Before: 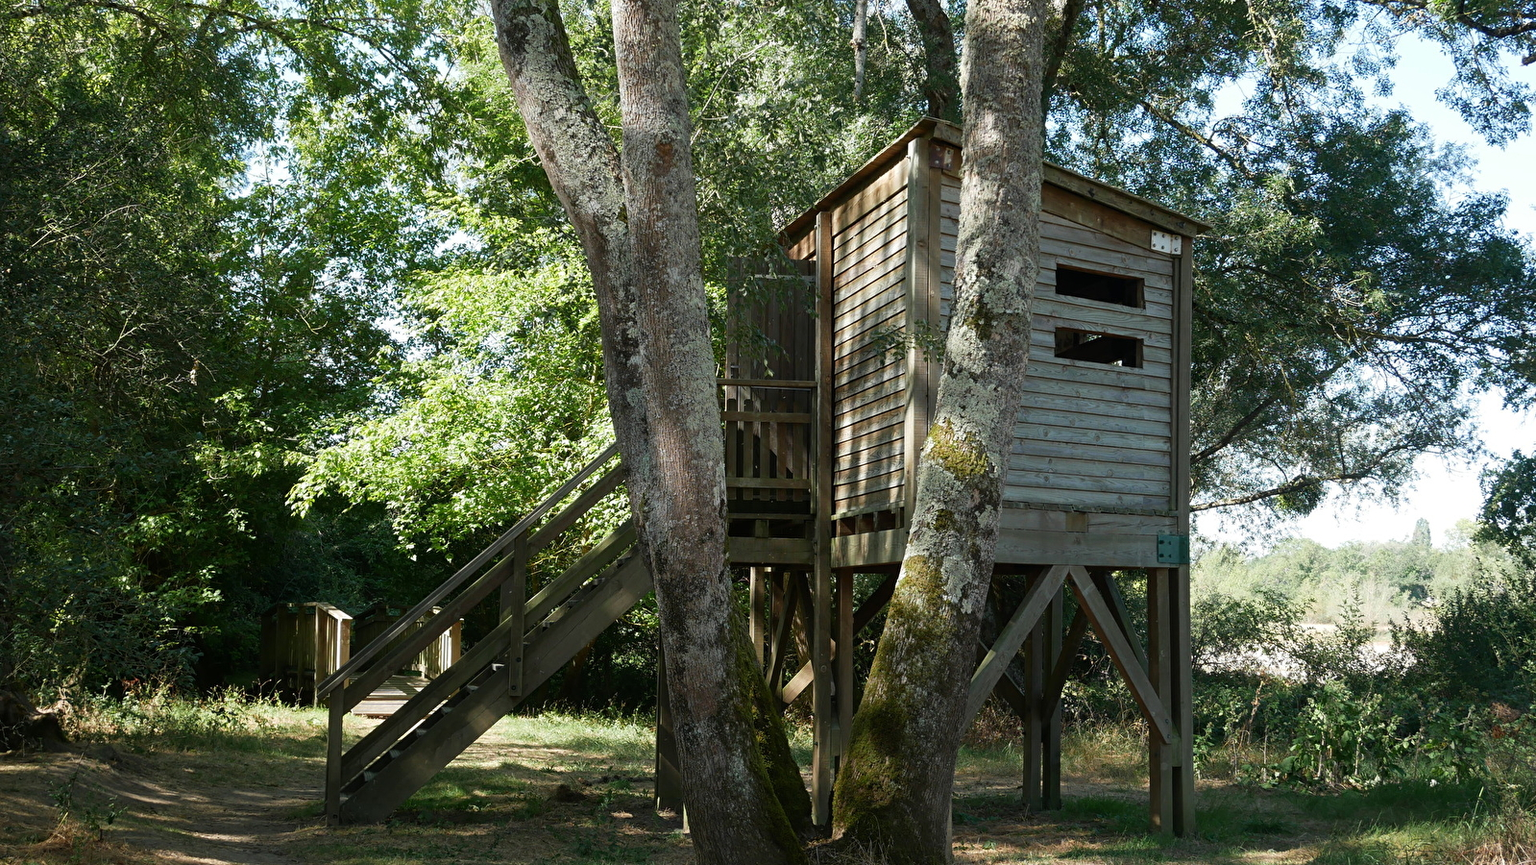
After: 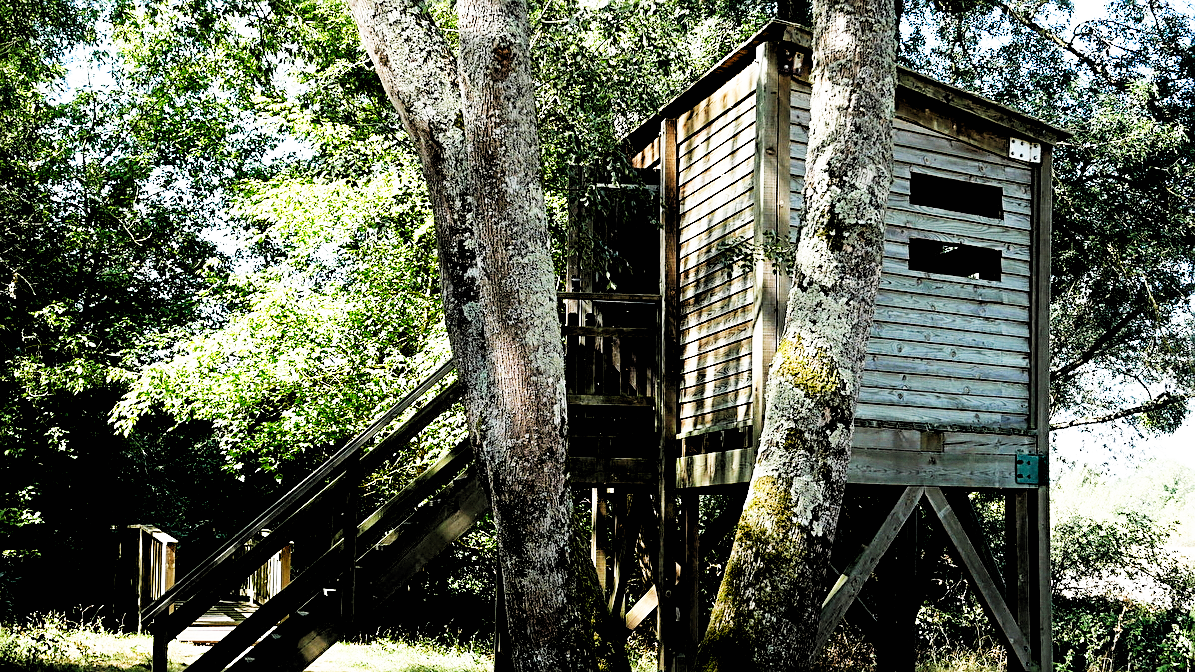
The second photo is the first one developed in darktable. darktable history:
rgb levels: levels [[0.029, 0.461, 0.922], [0, 0.5, 1], [0, 0.5, 1]]
crop and rotate: left 11.831%, top 11.346%, right 13.429%, bottom 13.899%
base curve: curves: ch0 [(0, 0) (0.007, 0.004) (0.027, 0.03) (0.046, 0.07) (0.207, 0.54) (0.442, 0.872) (0.673, 0.972) (1, 1)], preserve colors none
sharpen: on, module defaults
tone equalizer: on, module defaults
